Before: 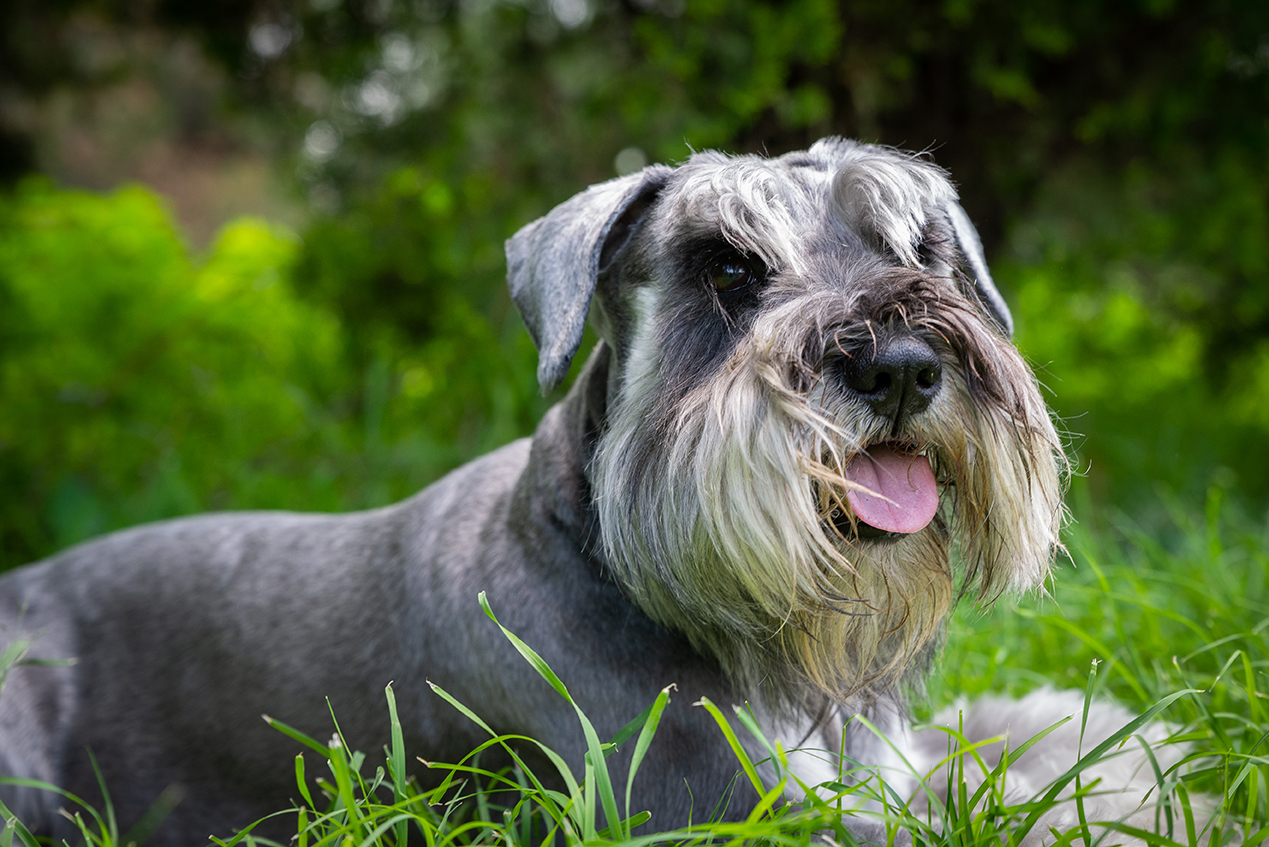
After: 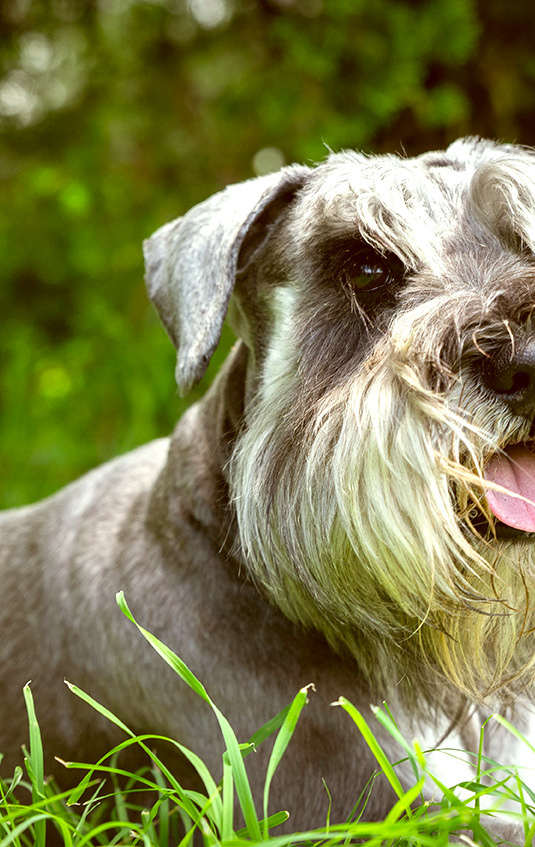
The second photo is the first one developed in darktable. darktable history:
exposure: black level correction 0, exposure 0.7 EV, compensate exposure bias true, compensate highlight preservation false
crop: left 28.583%, right 29.231%
color correction: highlights a* -5.3, highlights b* 9.8, shadows a* 9.8, shadows b* 24.26
